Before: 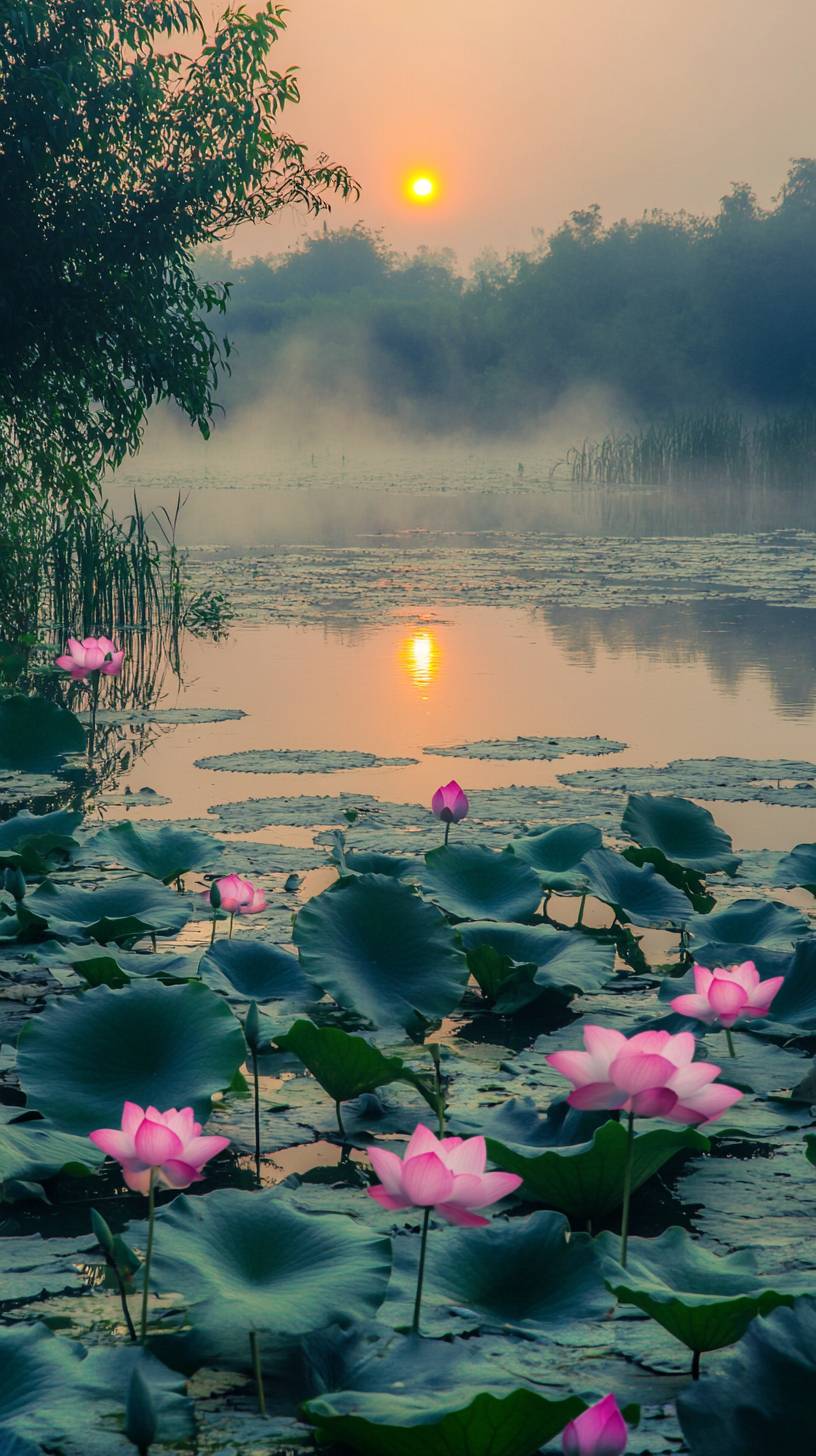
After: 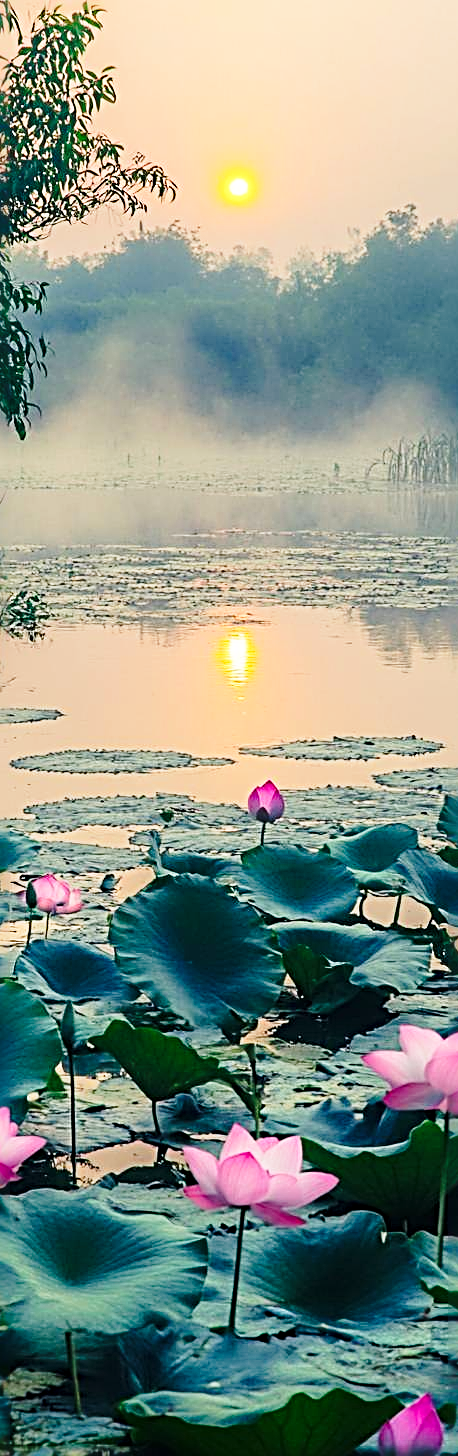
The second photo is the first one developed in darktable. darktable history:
base curve: curves: ch0 [(0, 0) (0.028, 0.03) (0.121, 0.232) (0.46, 0.748) (0.859, 0.968) (1, 1)], preserve colors none
sharpen: radius 3.639, amount 0.943
crop and rotate: left 22.622%, right 21.146%
